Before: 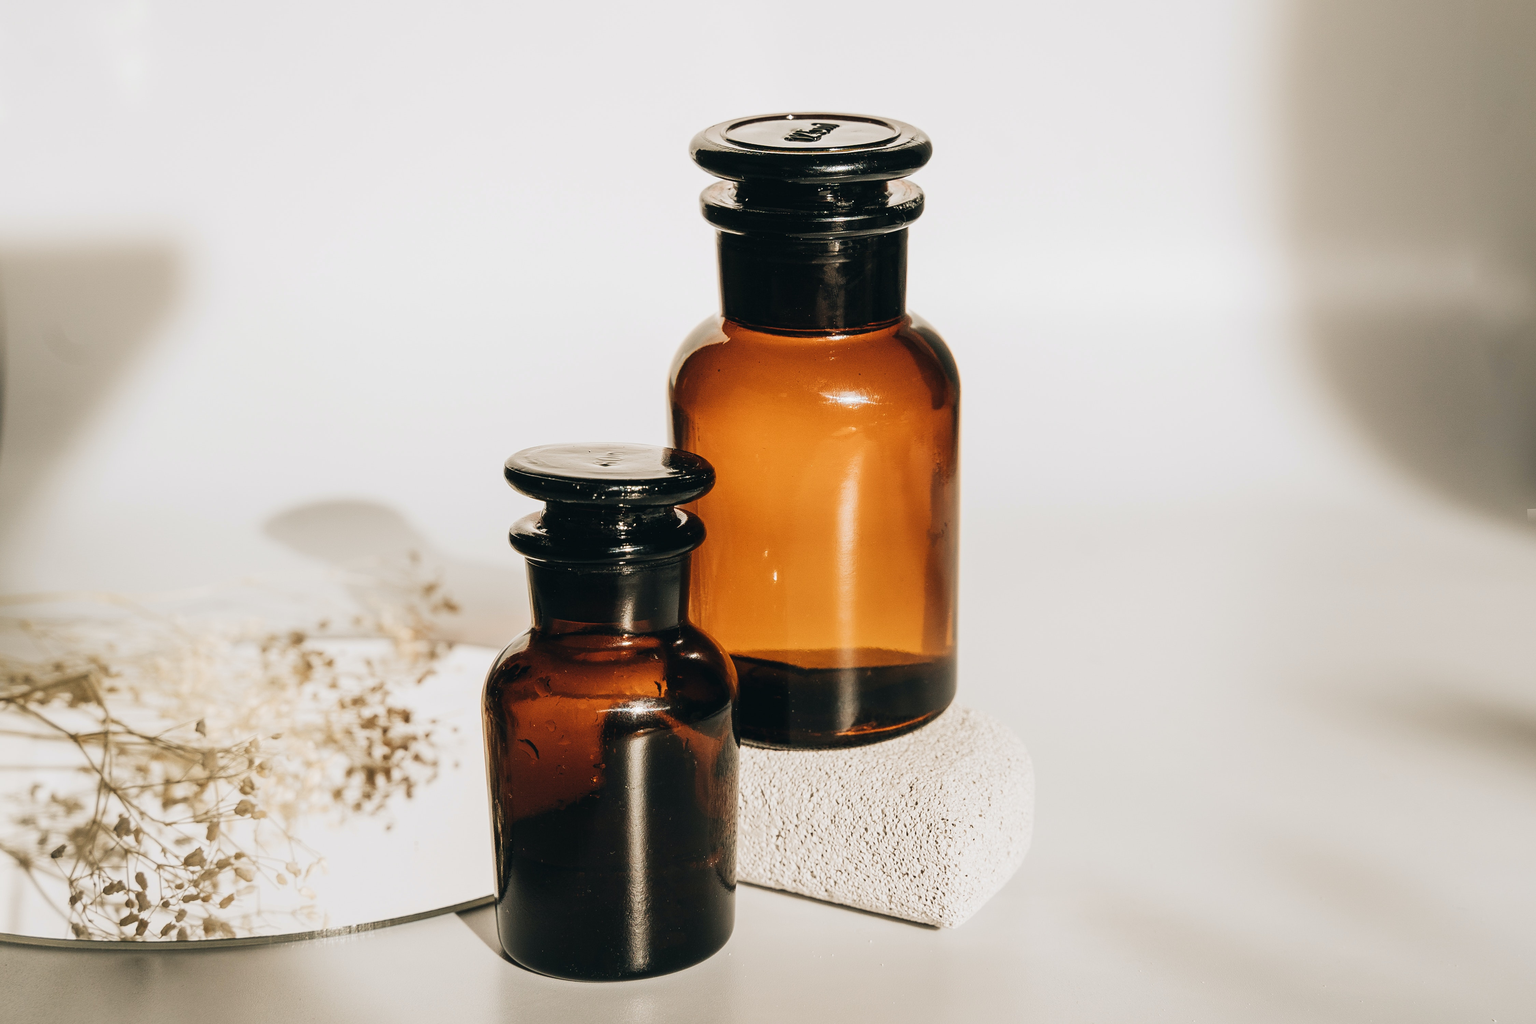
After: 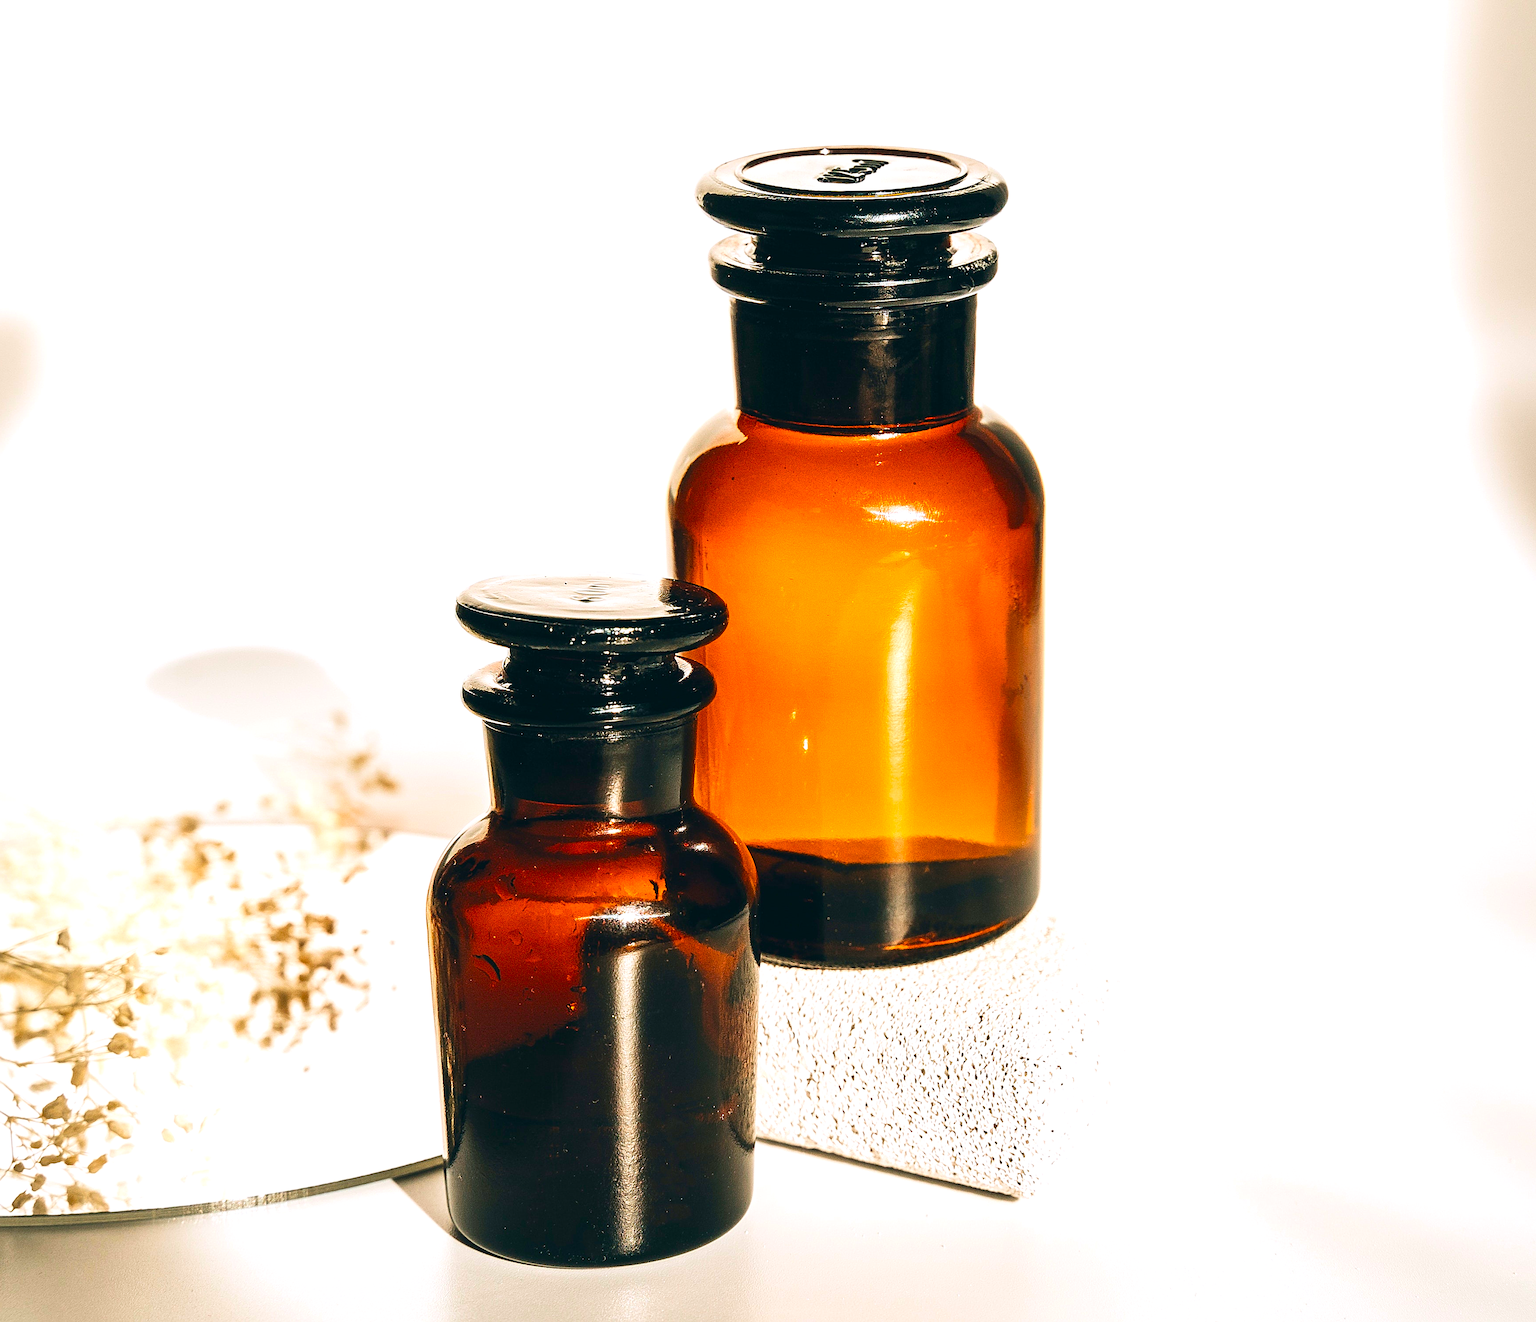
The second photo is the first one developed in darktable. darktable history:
crop: left 9.88%, right 12.664%
exposure: exposure 0.7 EV, compensate highlight preservation false
color balance rgb: perceptual saturation grading › global saturation 20%, global vibrance 20%
contrast brightness saturation: contrast 0.09, saturation 0.28
color correction: highlights a* -0.772, highlights b* -8.92
velvia: strength 15%
sharpen: on, module defaults
